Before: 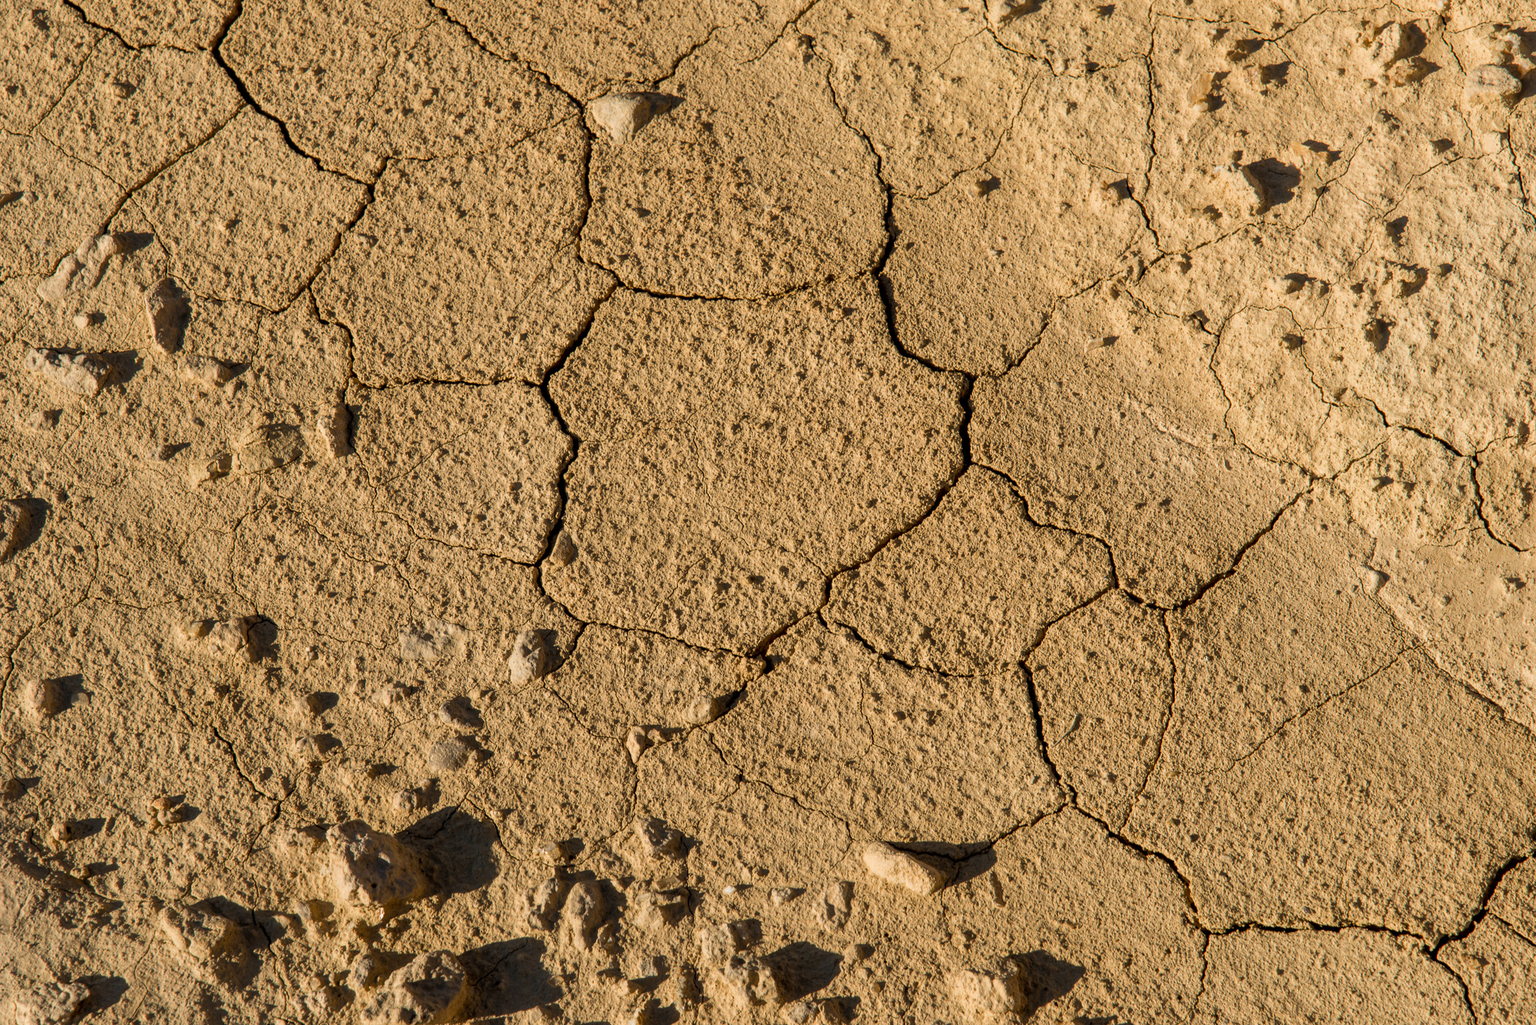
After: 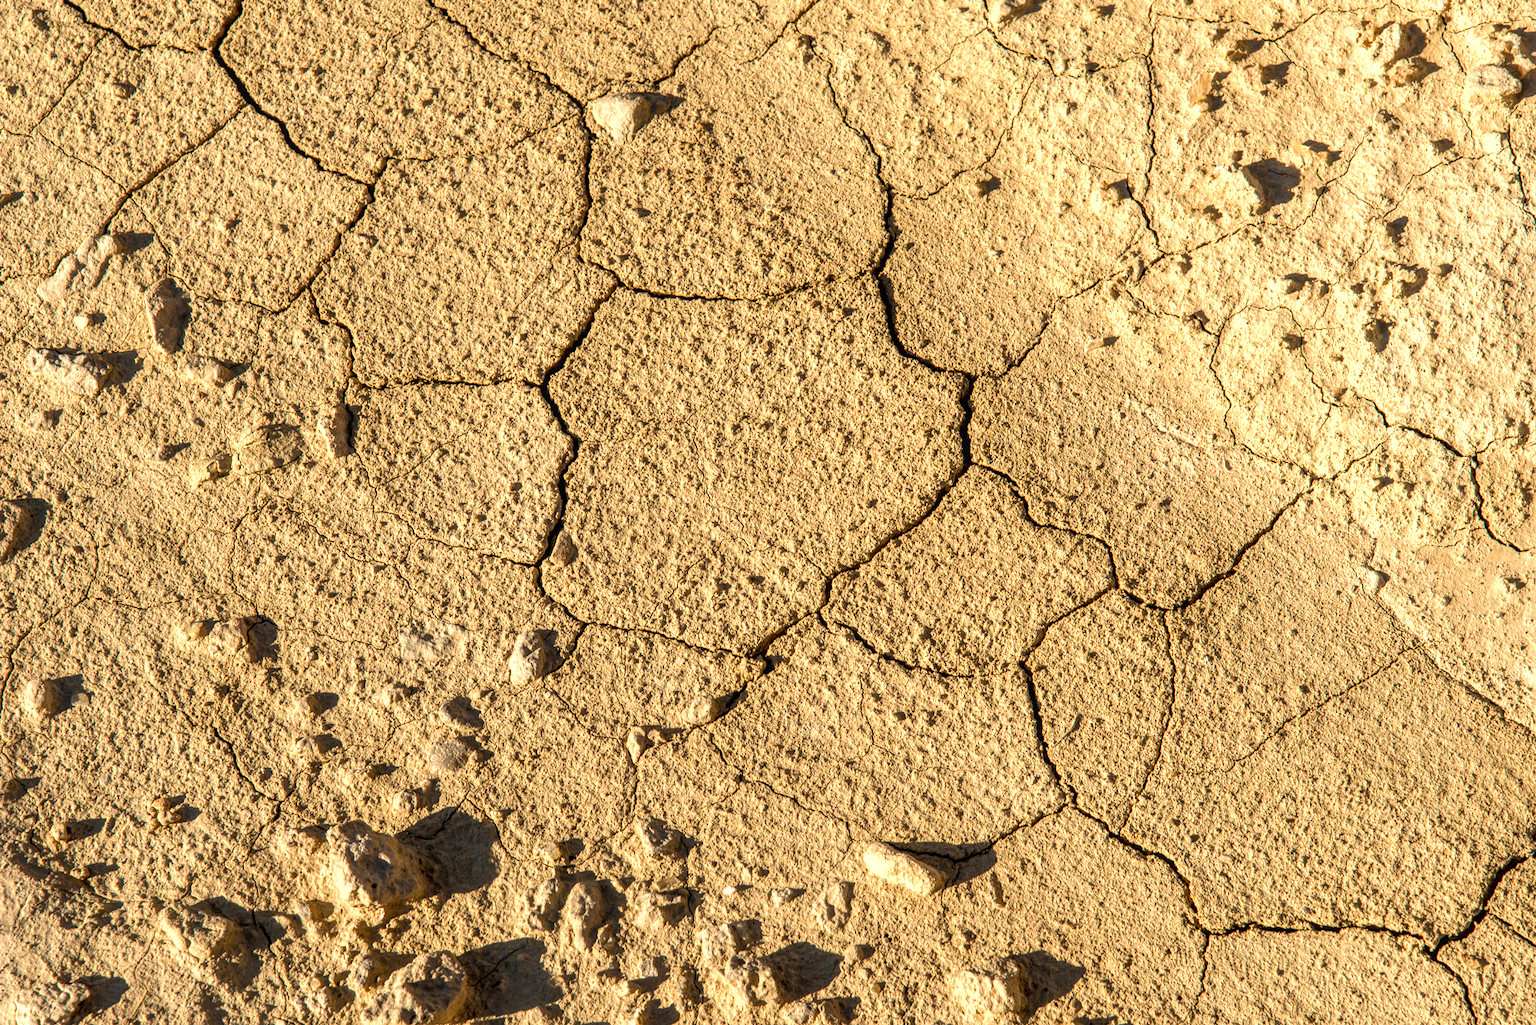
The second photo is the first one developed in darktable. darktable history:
exposure: exposure 0.762 EV, compensate highlight preservation false
local contrast: on, module defaults
